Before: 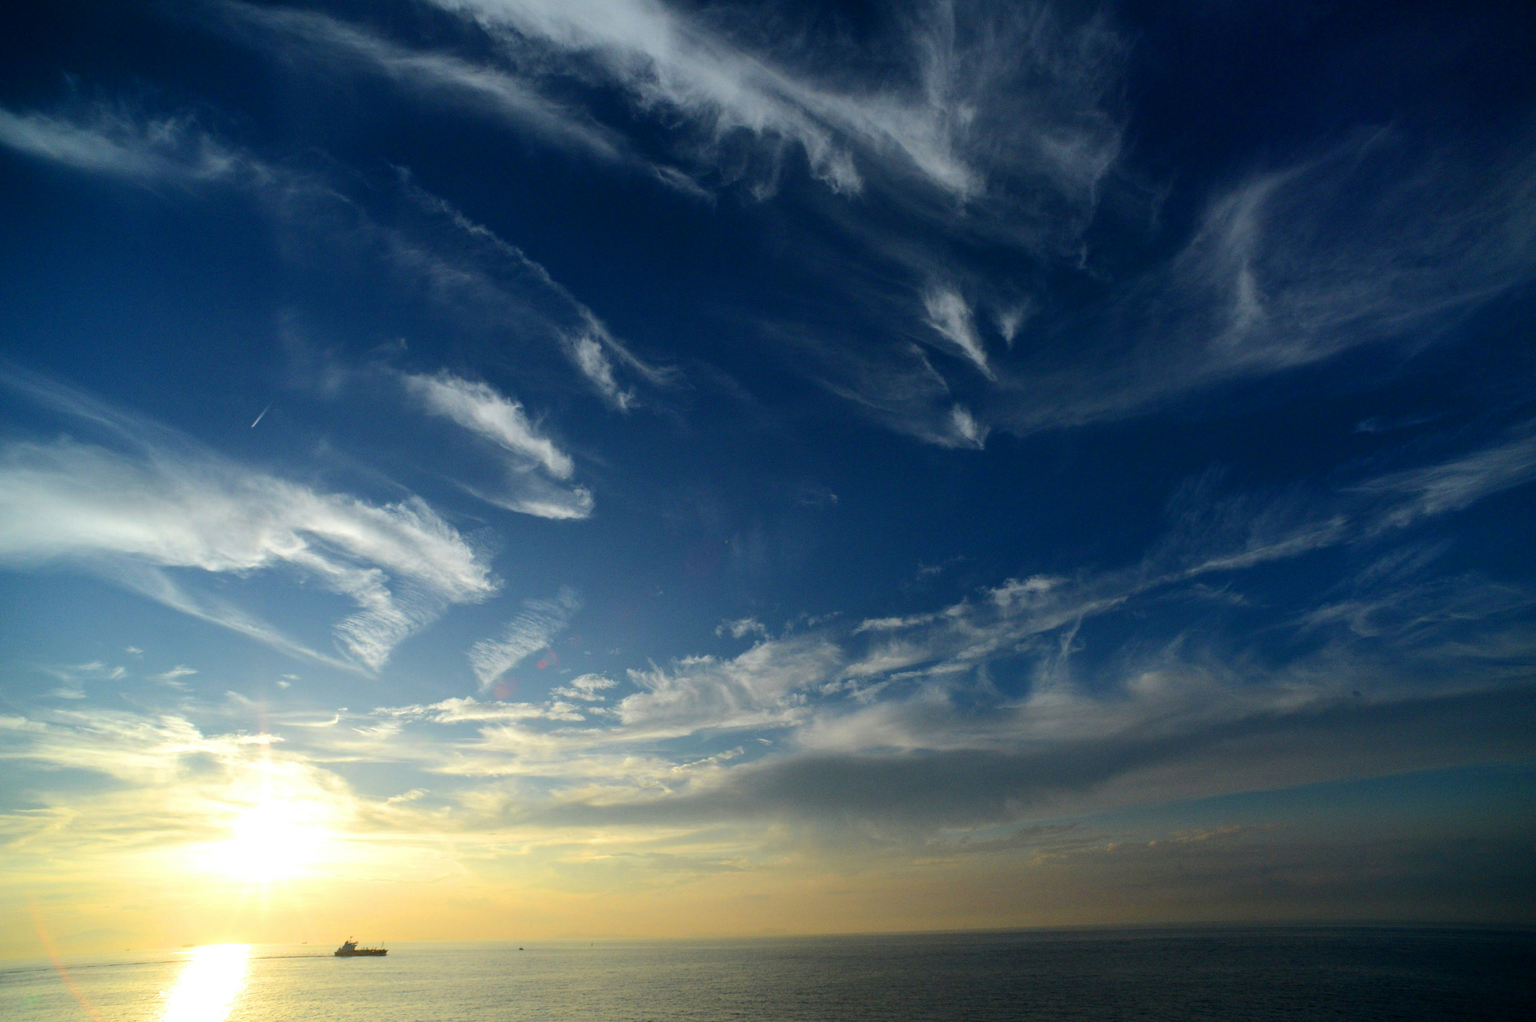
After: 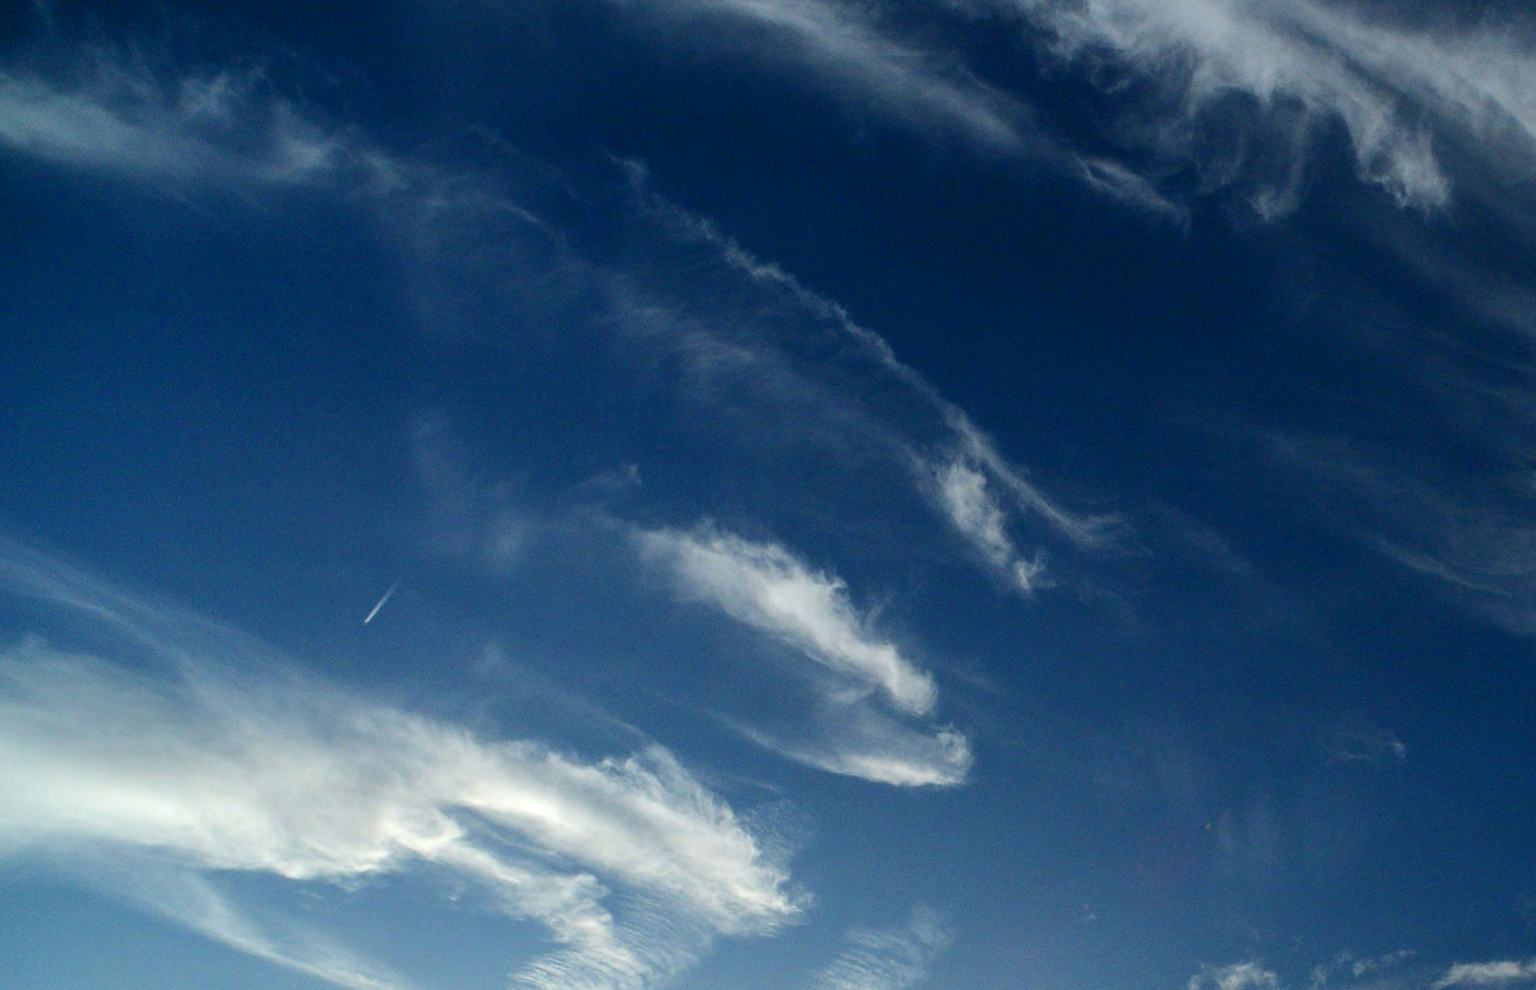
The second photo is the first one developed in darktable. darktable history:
crop and rotate: left 3.025%, top 7.541%, right 40.661%, bottom 37.918%
exposure: exposure 0.2 EV, compensate highlight preservation false
local contrast: detail 110%
